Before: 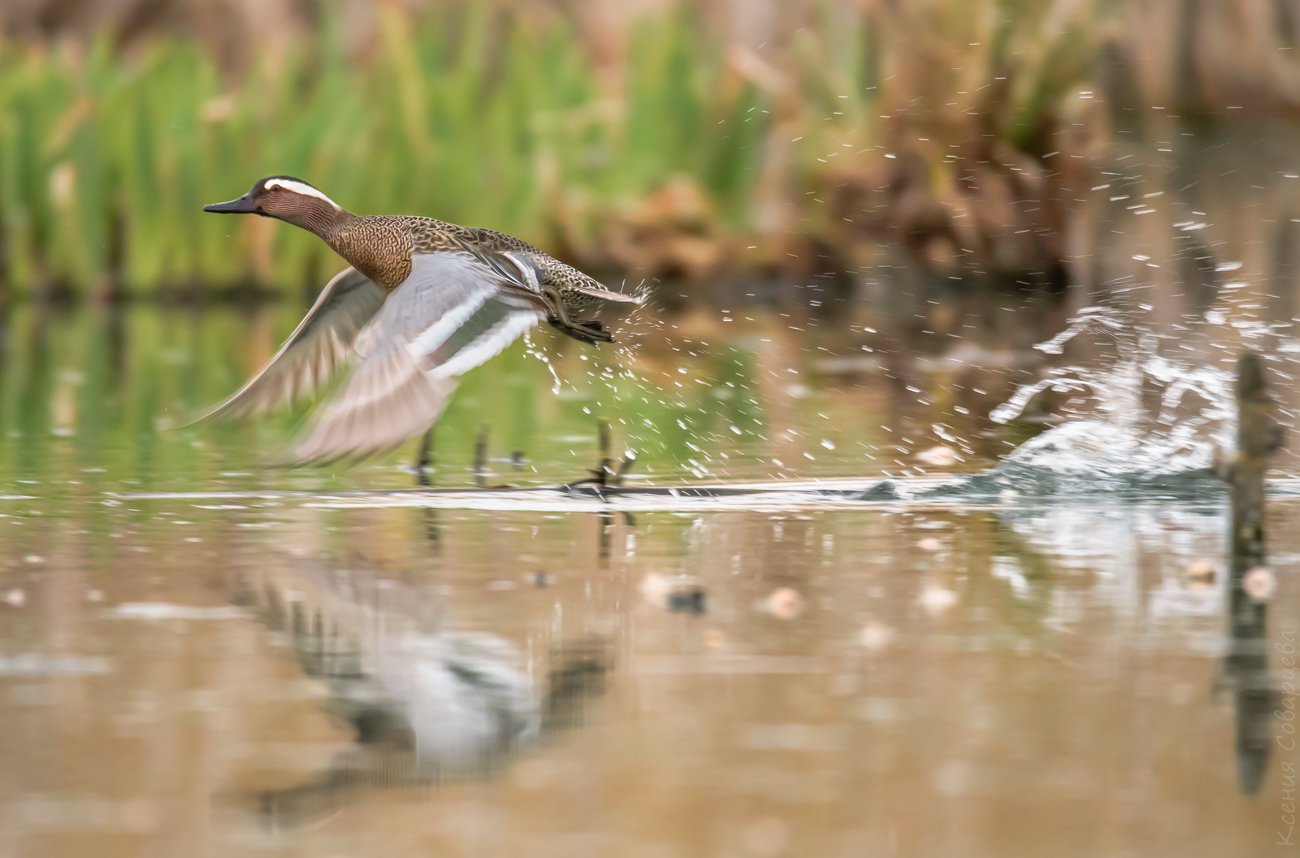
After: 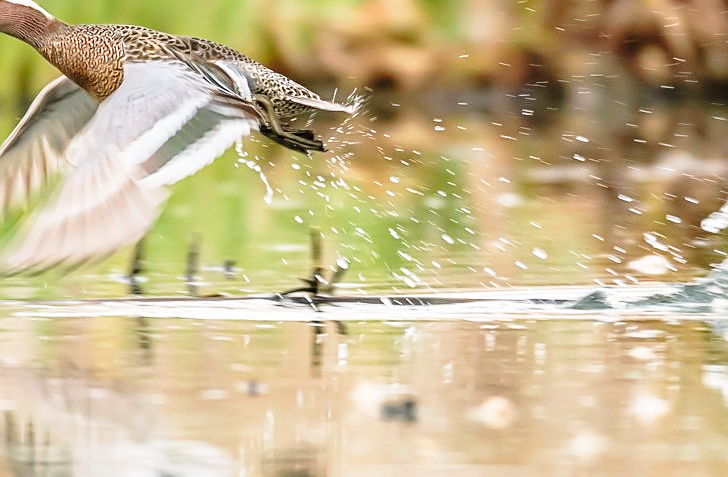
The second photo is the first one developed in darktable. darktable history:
base curve: curves: ch0 [(0, 0) (0.028, 0.03) (0.121, 0.232) (0.46, 0.748) (0.859, 0.968) (1, 1)], preserve colors none
sharpen: on, module defaults
crop and rotate: left 22.172%, top 22.321%, right 21.801%, bottom 22.019%
